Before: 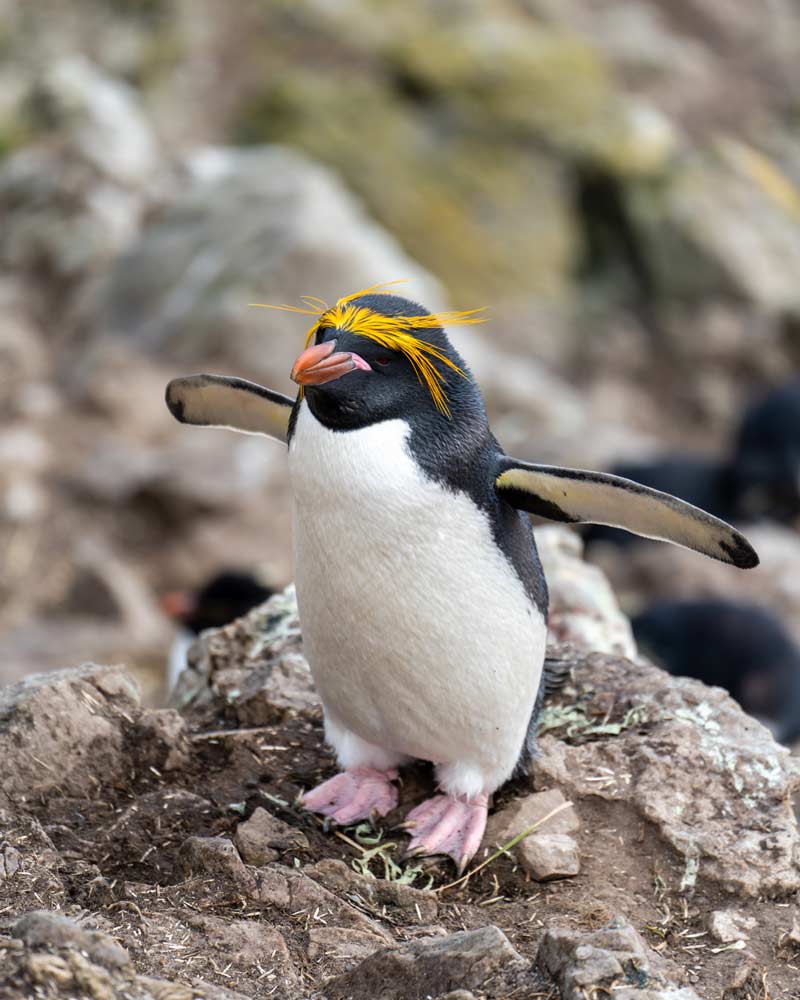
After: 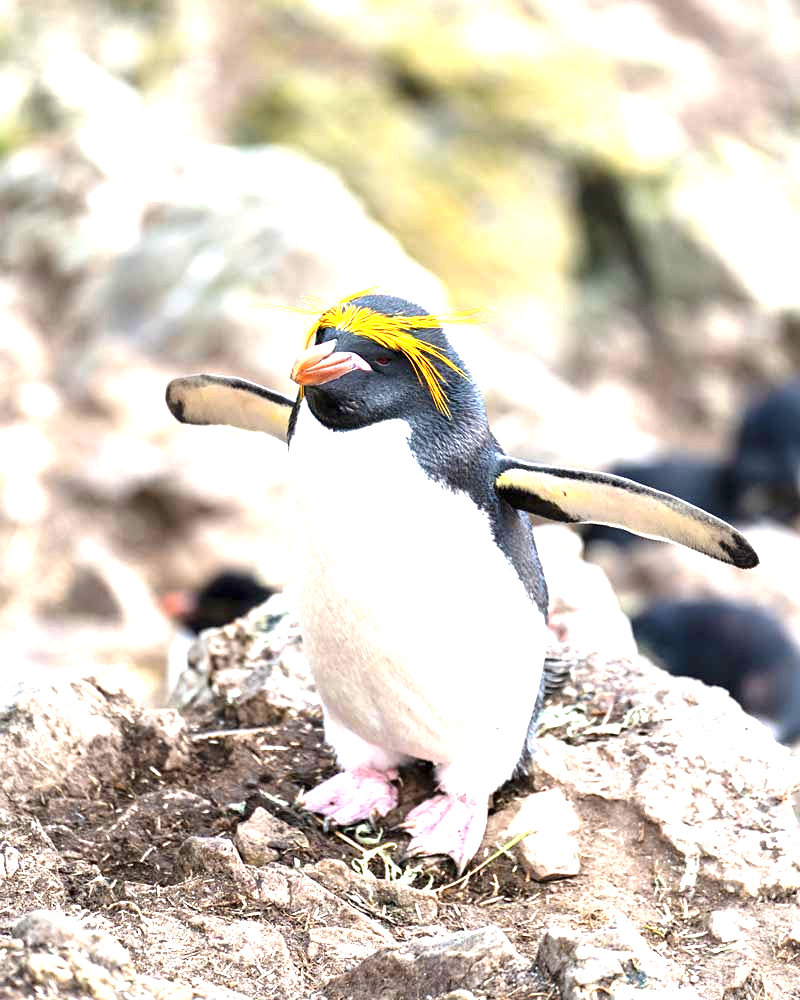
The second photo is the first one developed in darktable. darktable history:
exposure: black level correction 0, exposure 1.74 EV, compensate highlight preservation false
sharpen: amount 0.207
